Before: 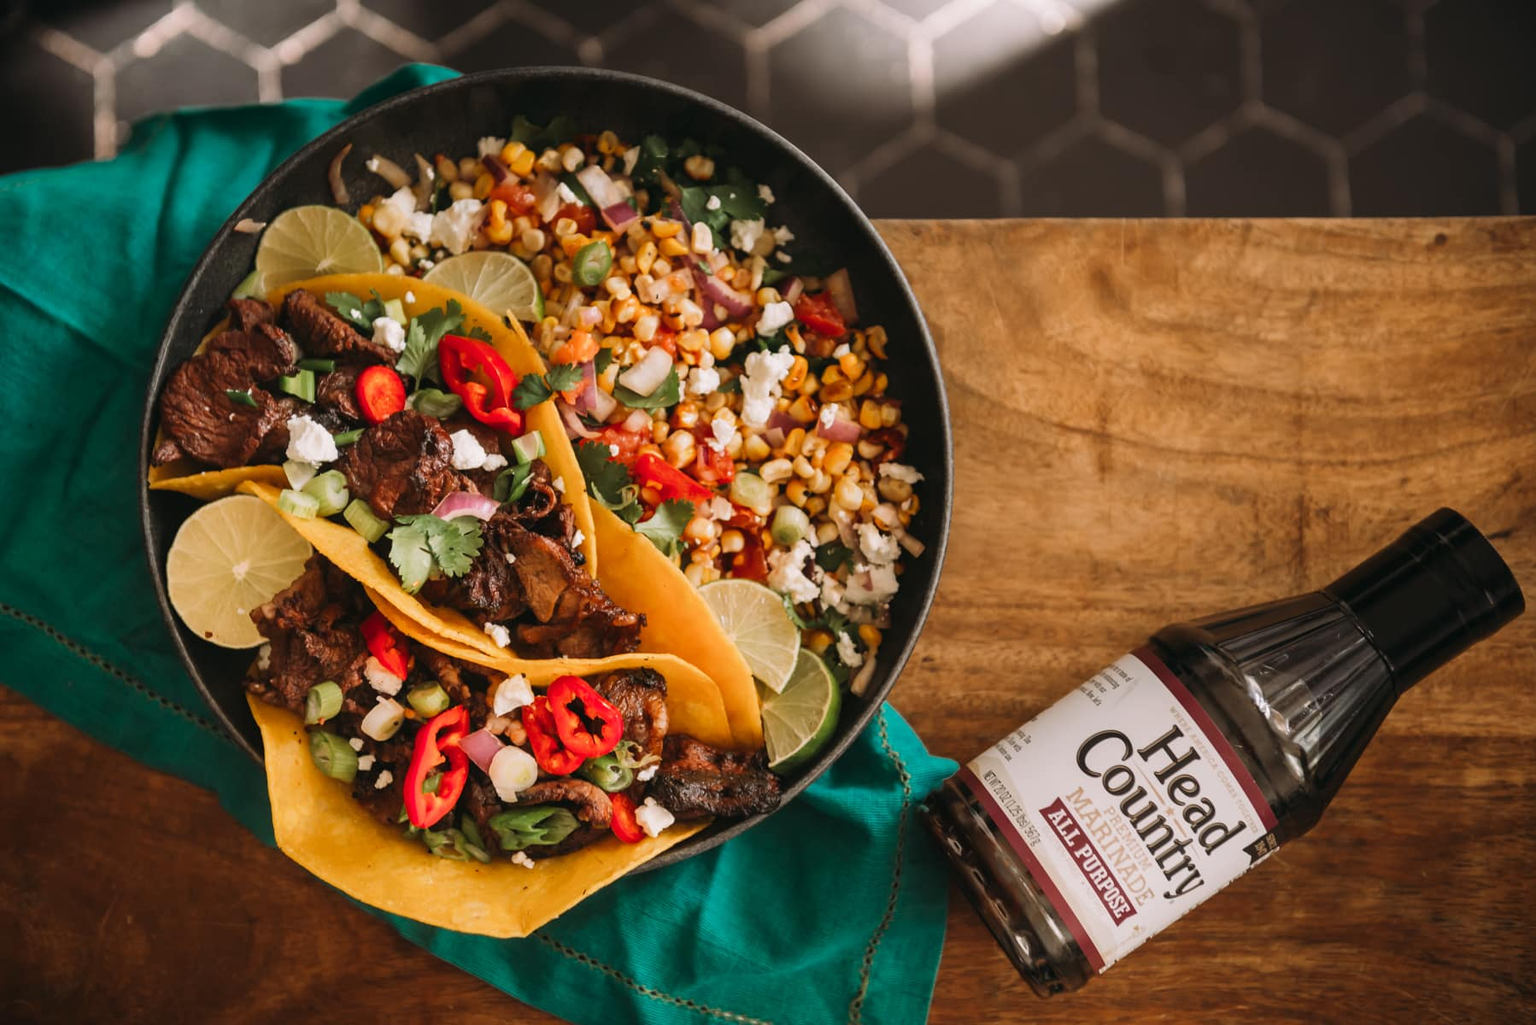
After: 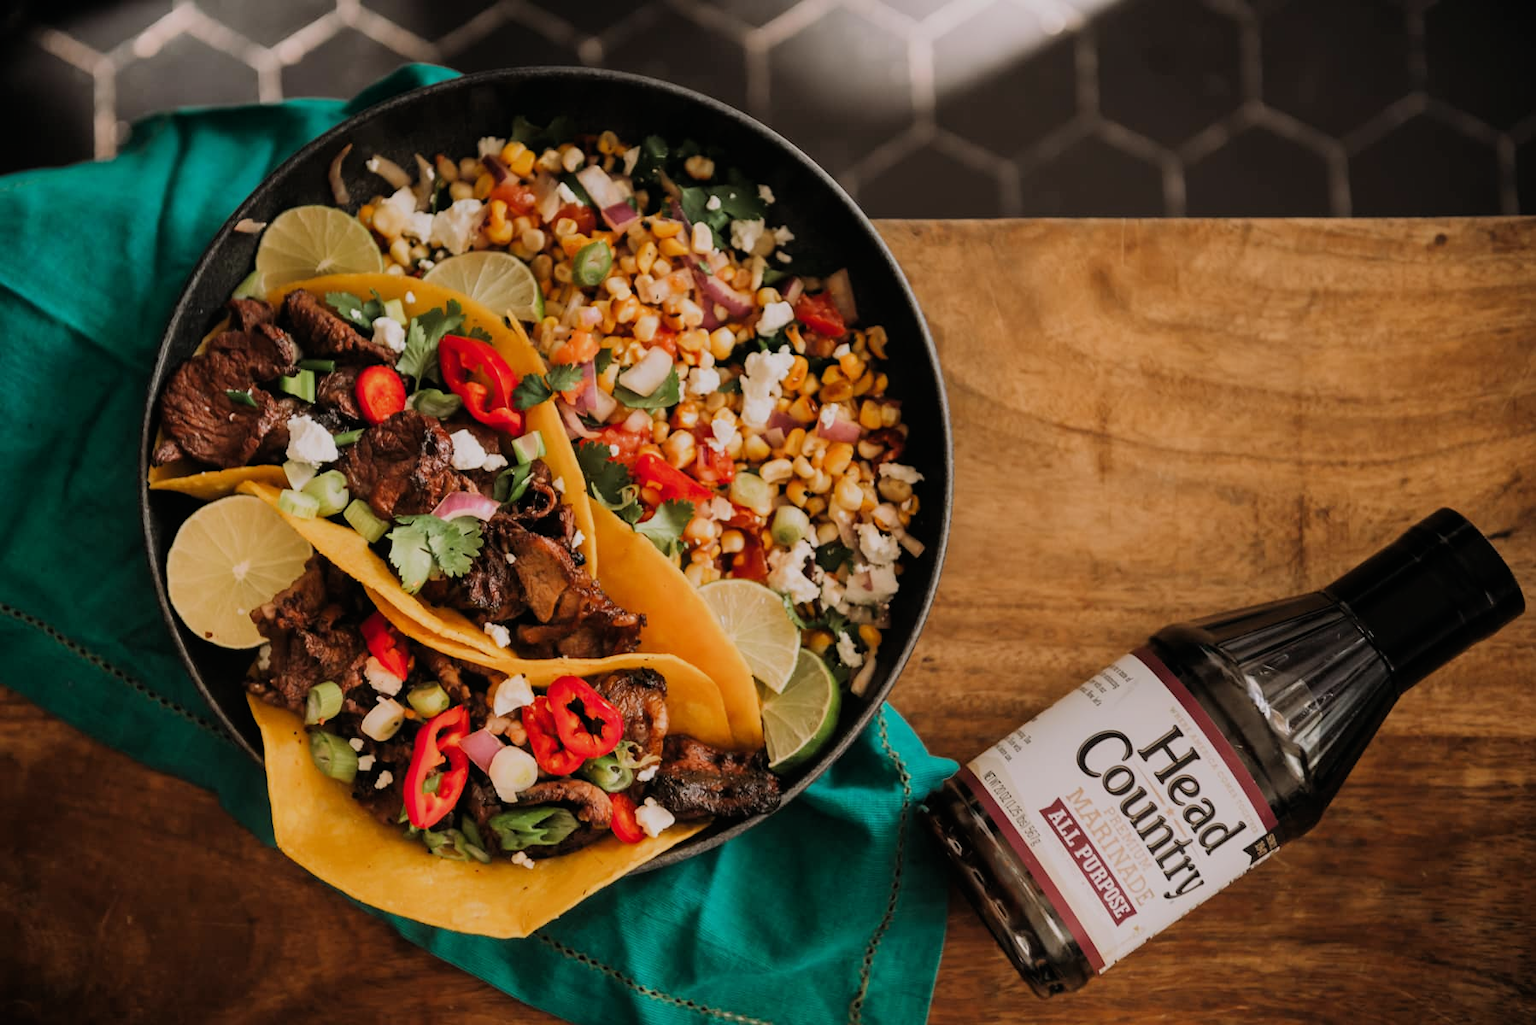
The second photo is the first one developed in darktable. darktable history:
filmic rgb: black relative exposure -7.65 EV, white relative exposure 4.56 EV, hardness 3.61, contrast 0.997, color science v6 (2022)
